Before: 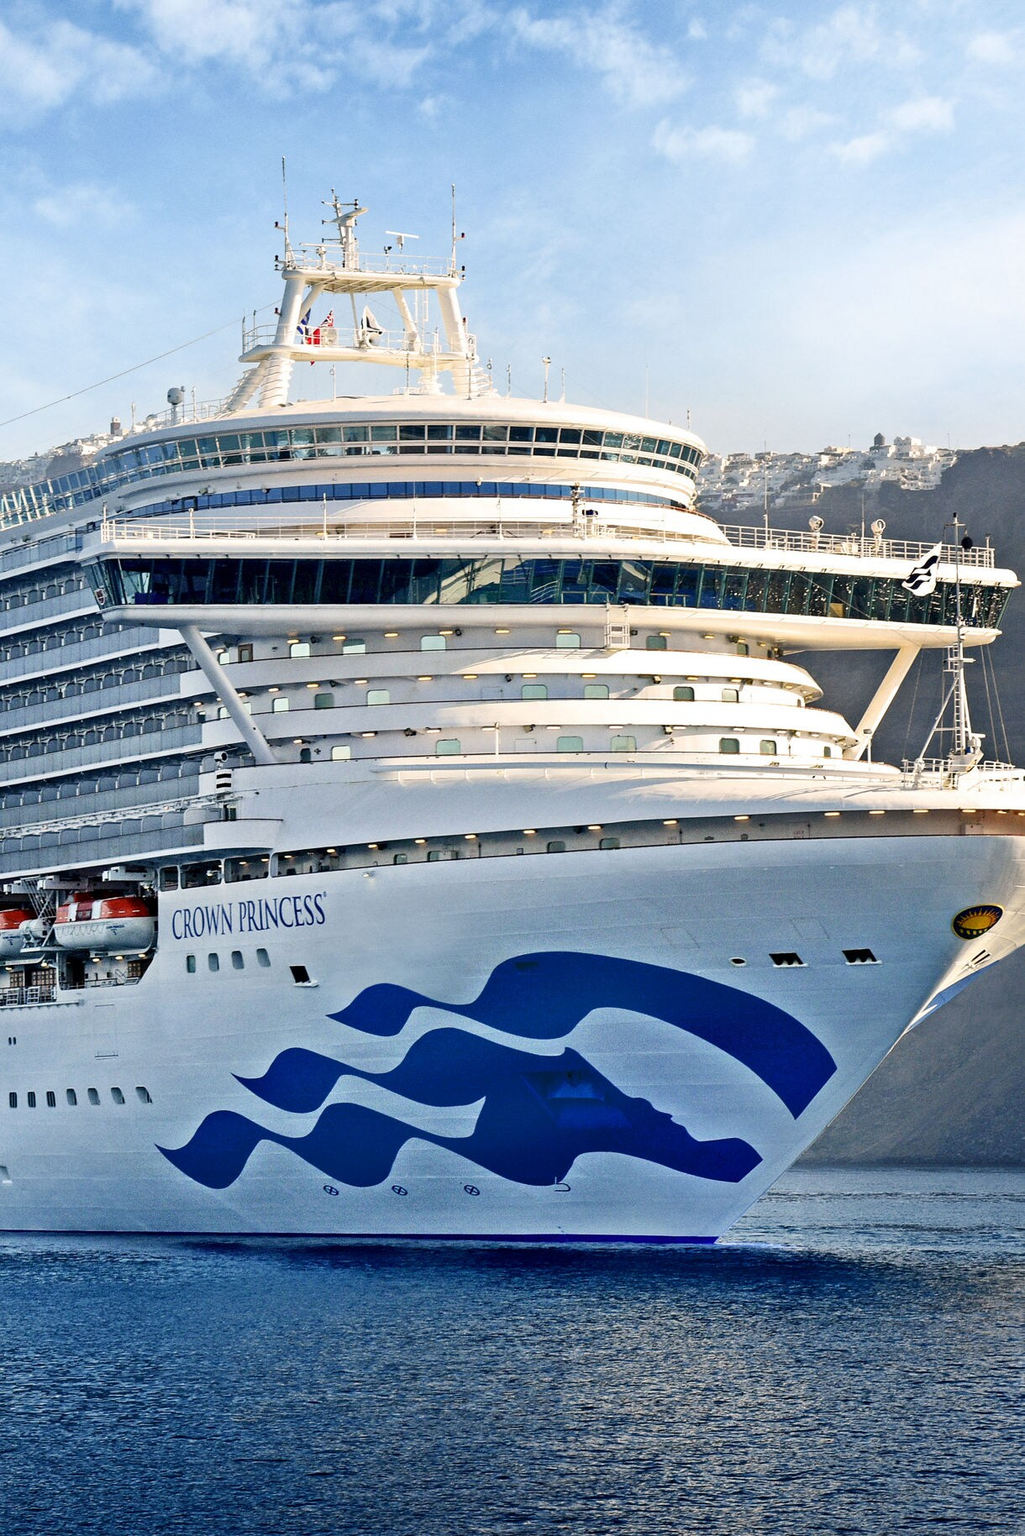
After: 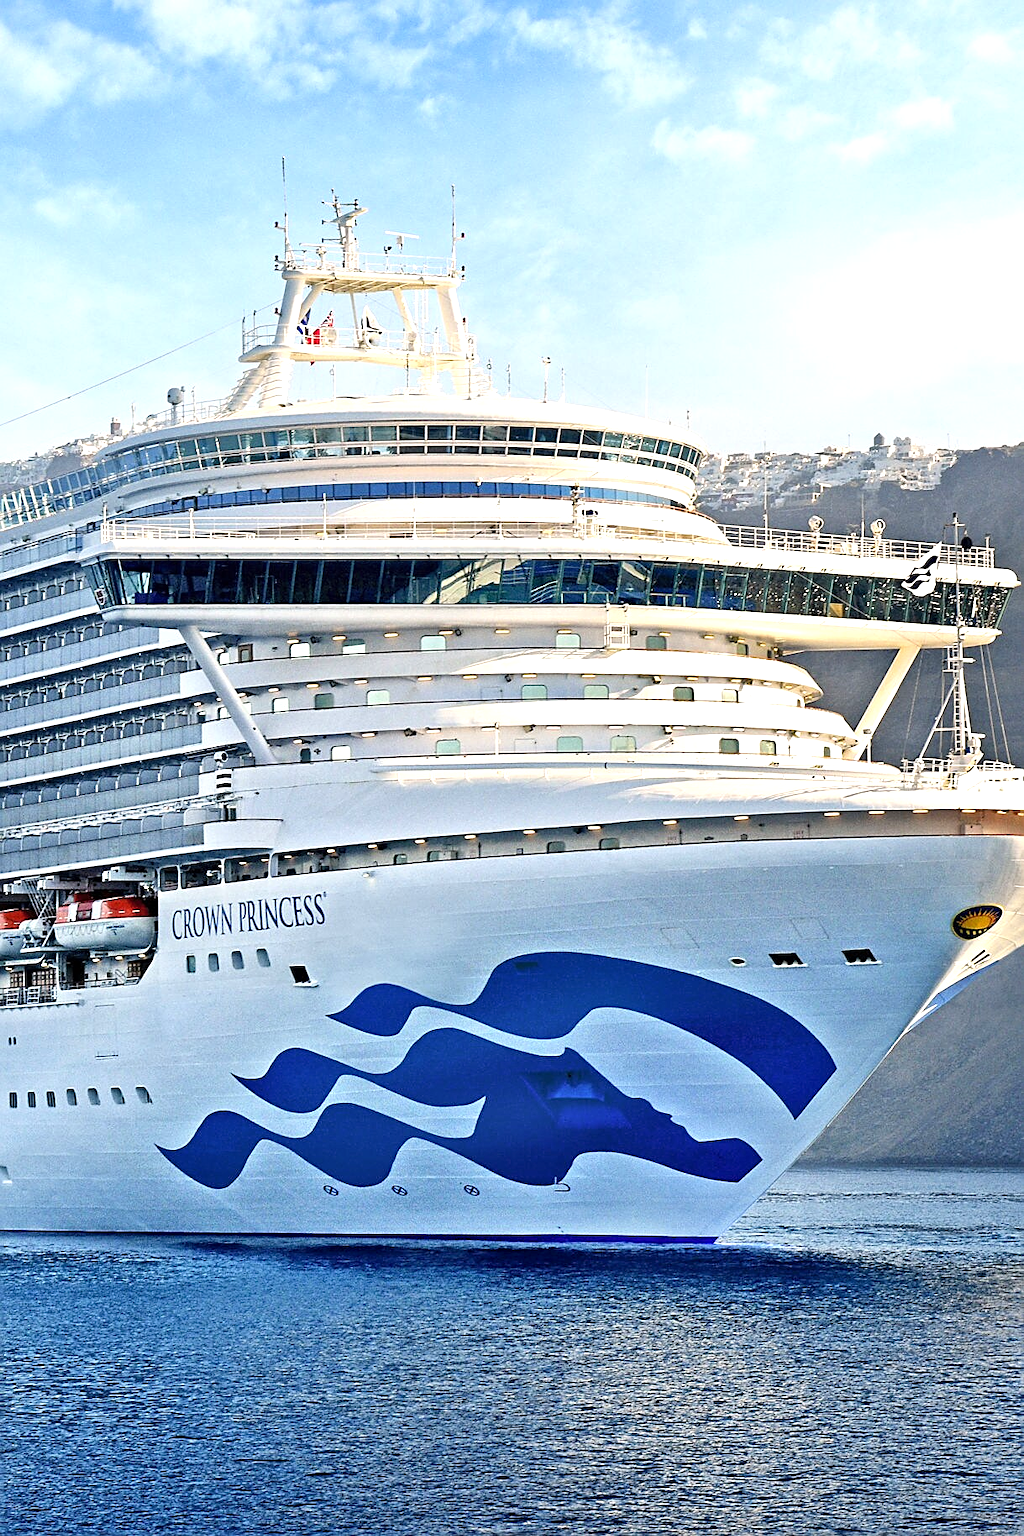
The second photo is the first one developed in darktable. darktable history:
contrast brightness saturation: brightness 0.09, saturation 0.19
shadows and highlights: radius 110.86, shadows 51.09, white point adjustment 9.16, highlights -4.17, highlights color adjustment 32.2%, soften with gaussian
sharpen: on, module defaults
local contrast: mode bilateral grid, contrast 20, coarseness 50, detail 120%, midtone range 0.2
